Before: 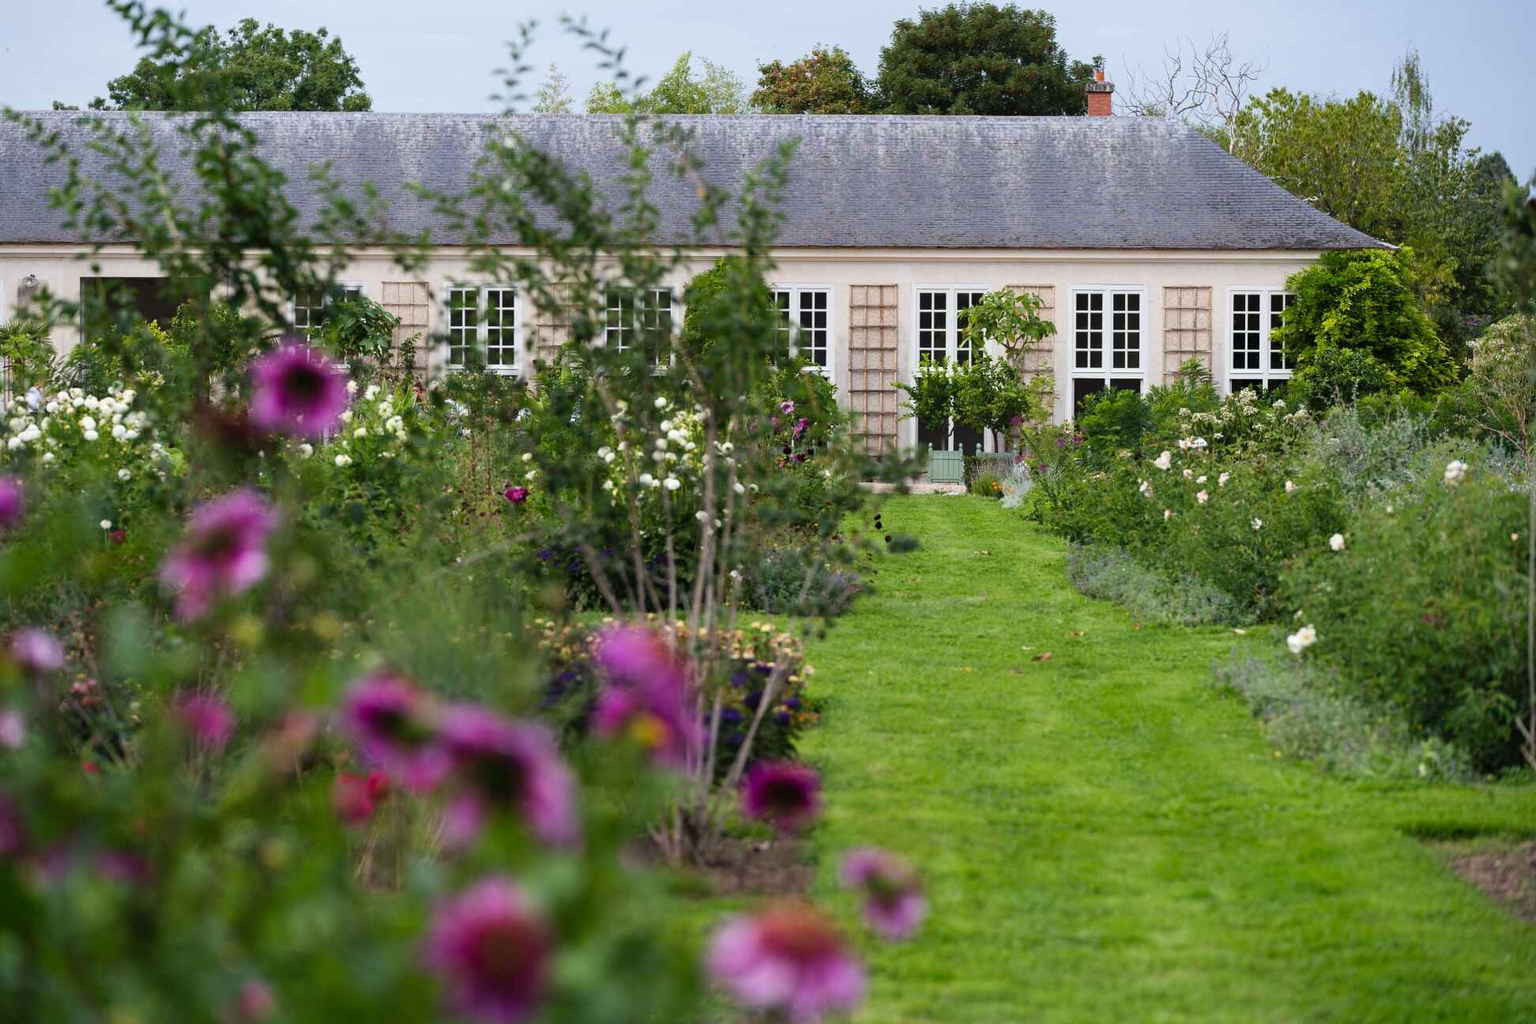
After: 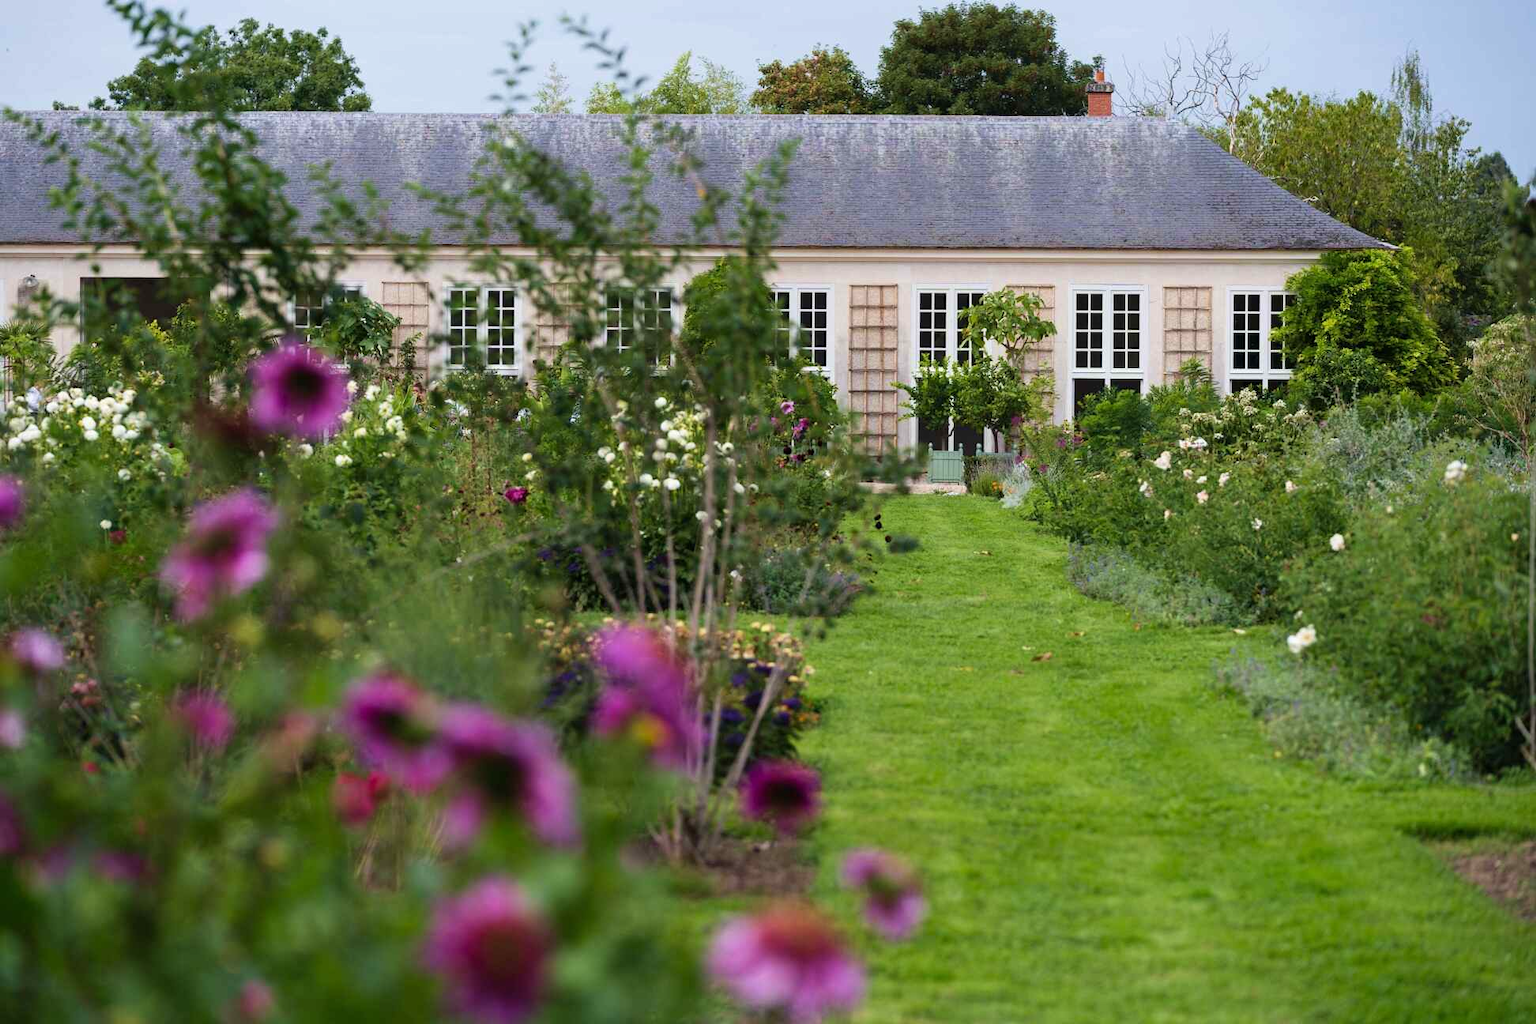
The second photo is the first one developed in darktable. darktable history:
velvia: strength 17.18%
